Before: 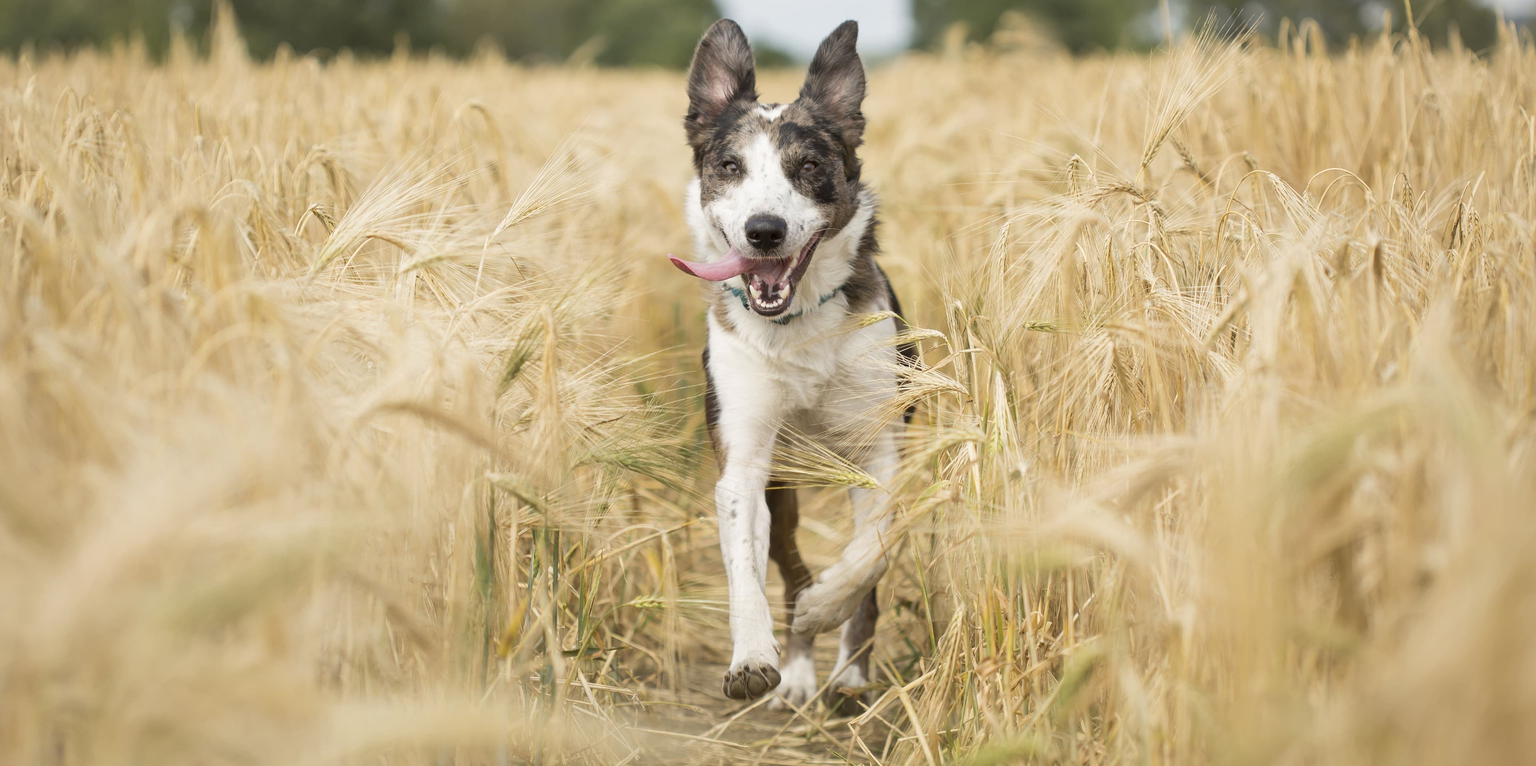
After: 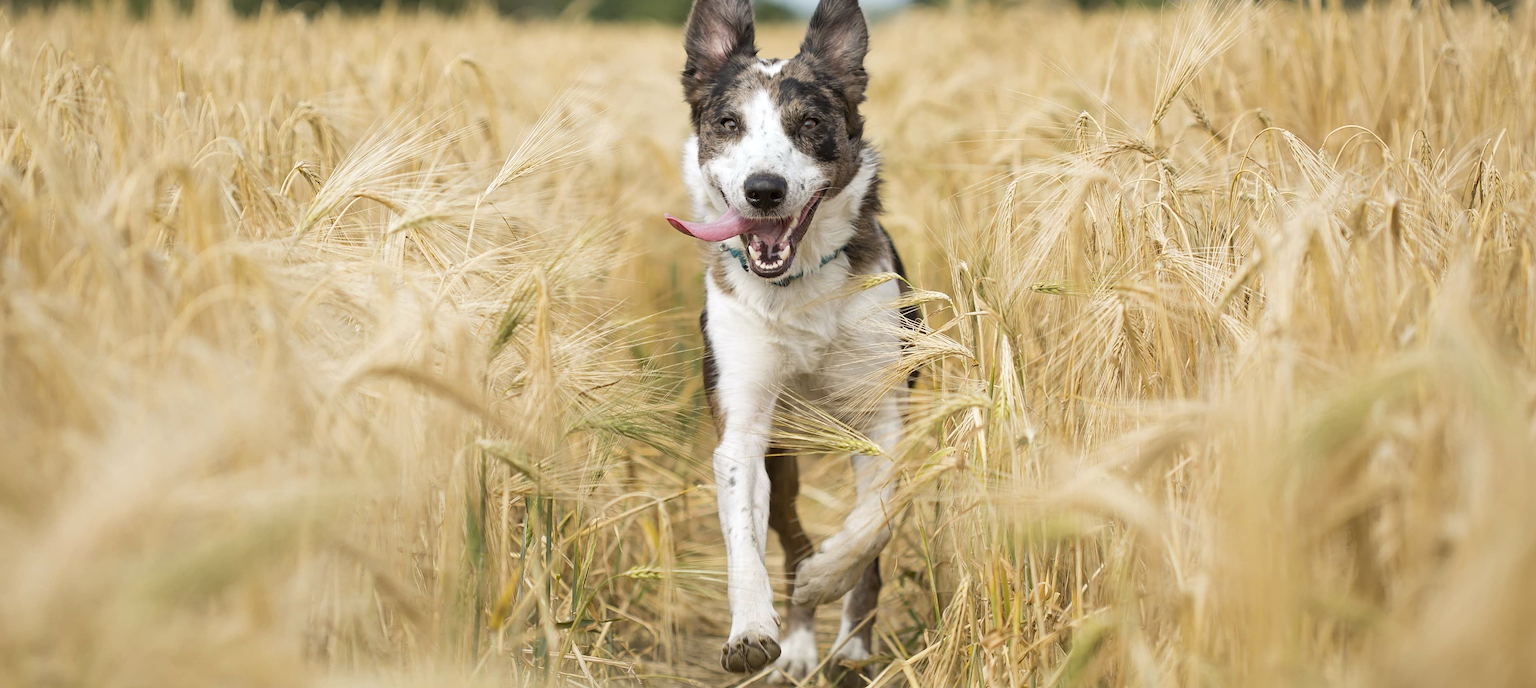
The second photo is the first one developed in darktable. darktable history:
sharpen: amount 0.2
haze removal: compatibility mode true, adaptive false
crop: left 1.507%, top 6.147%, right 1.379%, bottom 6.637%
